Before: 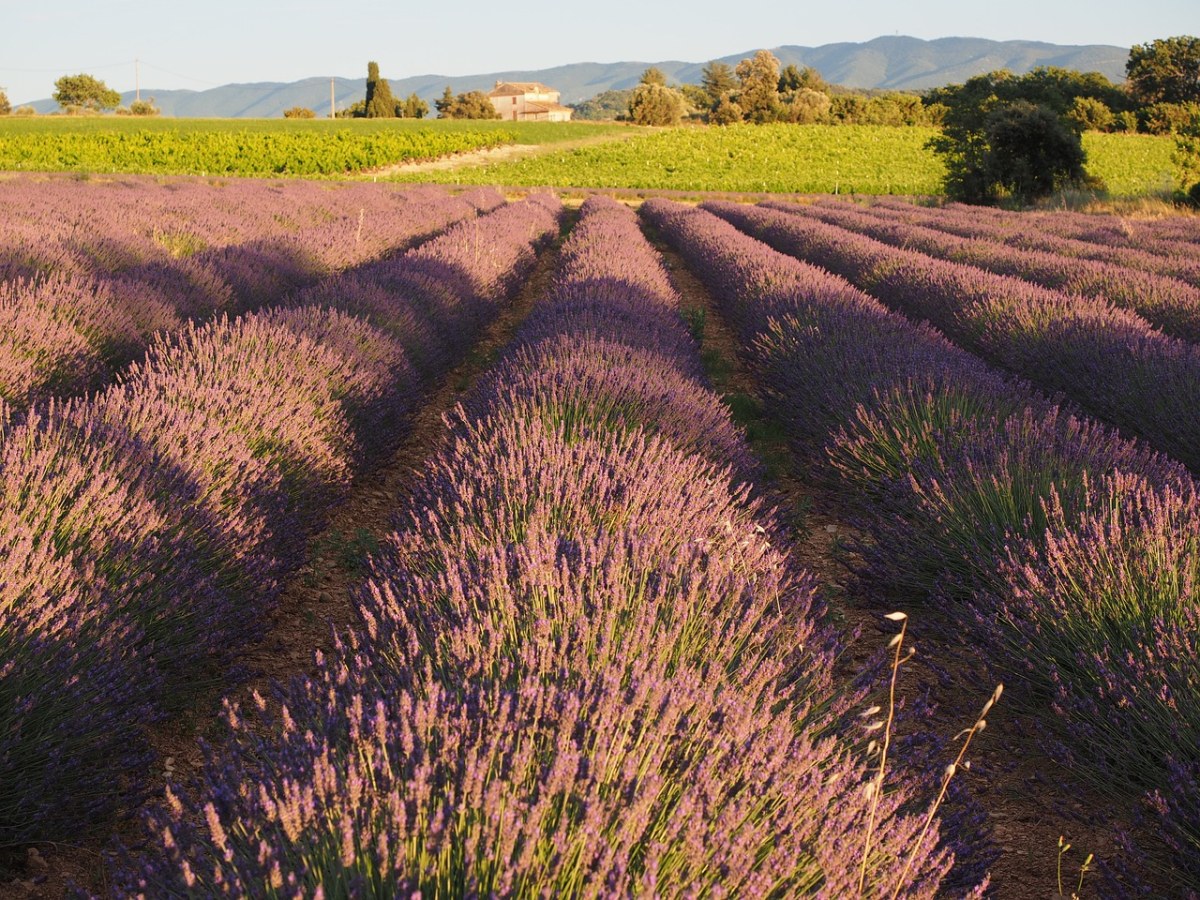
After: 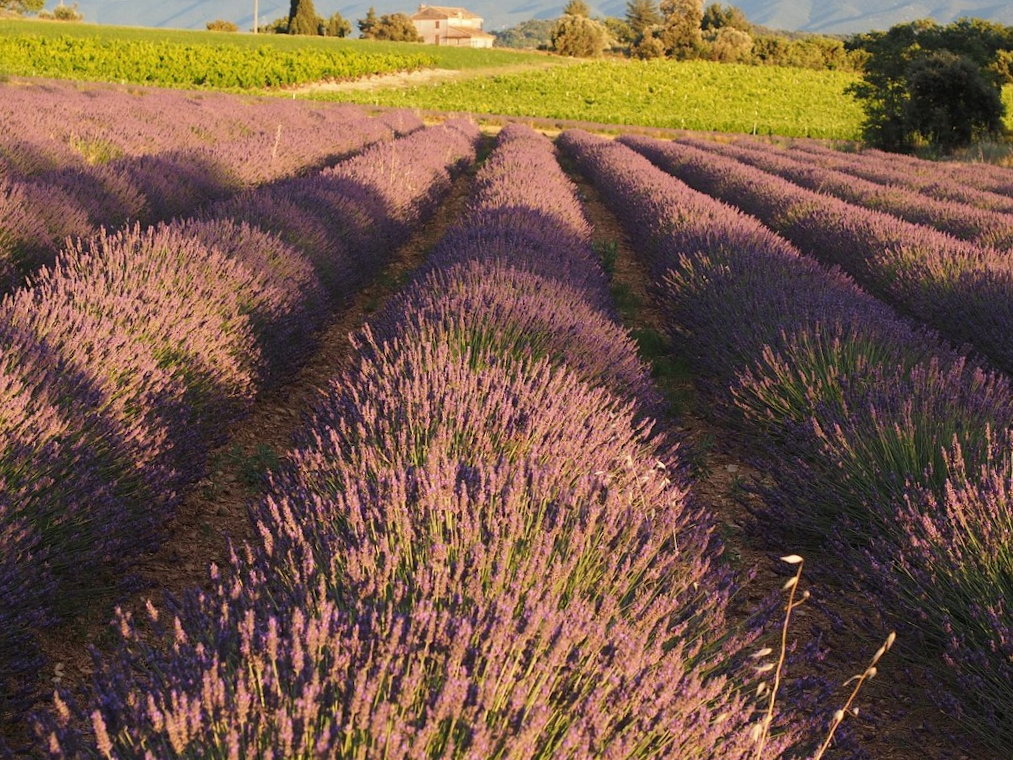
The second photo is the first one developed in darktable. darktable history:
crop and rotate: angle -2.93°, left 5.134%, top 5.203%, right 4.78%, bottom 4.696%
